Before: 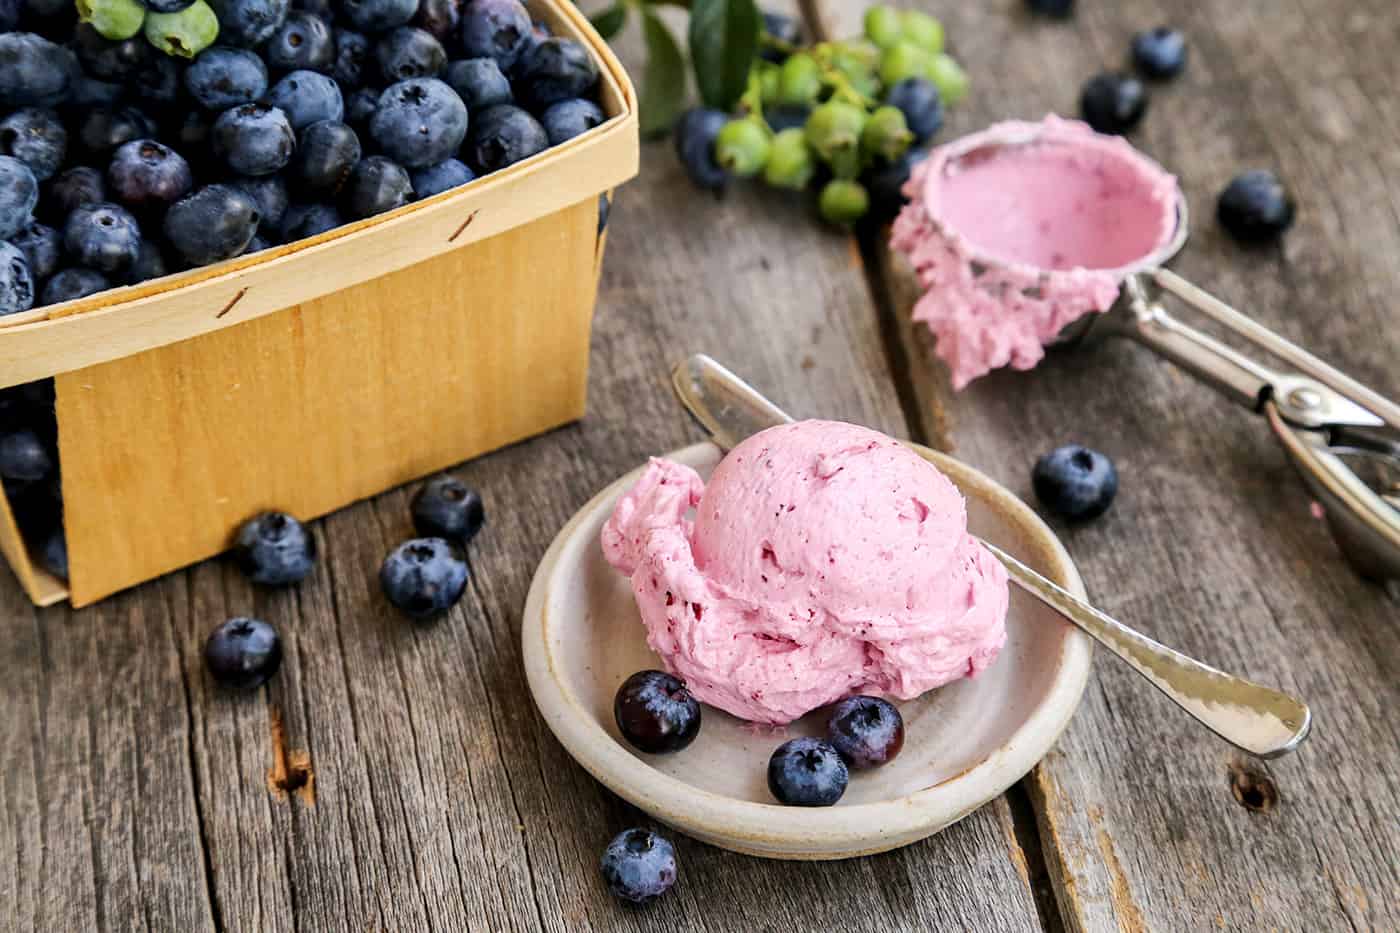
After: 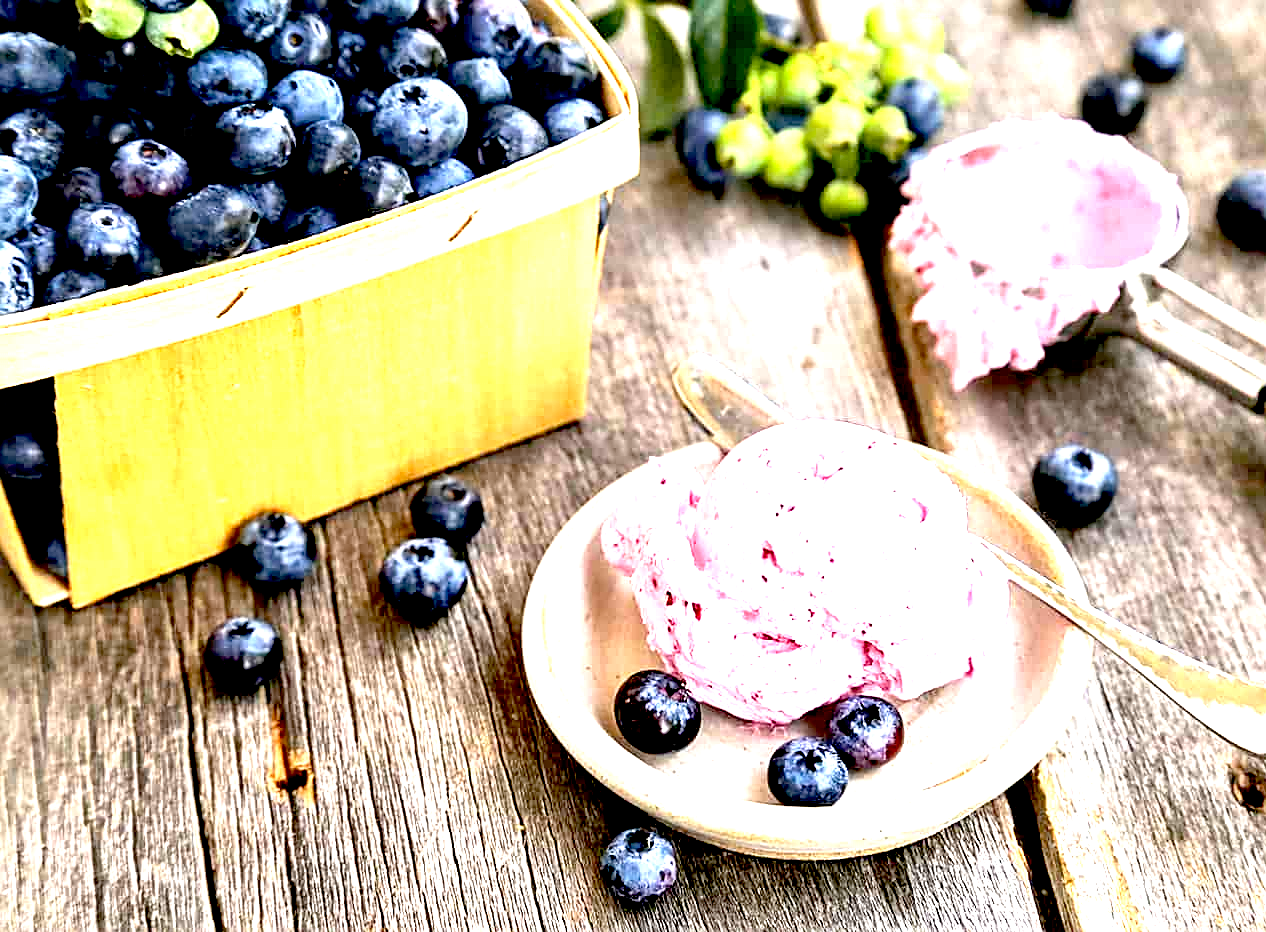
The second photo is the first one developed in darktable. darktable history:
sharpen: on, module defaults
crop: right 9.516%, bottom 0.047%
exposure: black level correction 0.014, exposure 1.774 EV, compensate highlight preservation false
